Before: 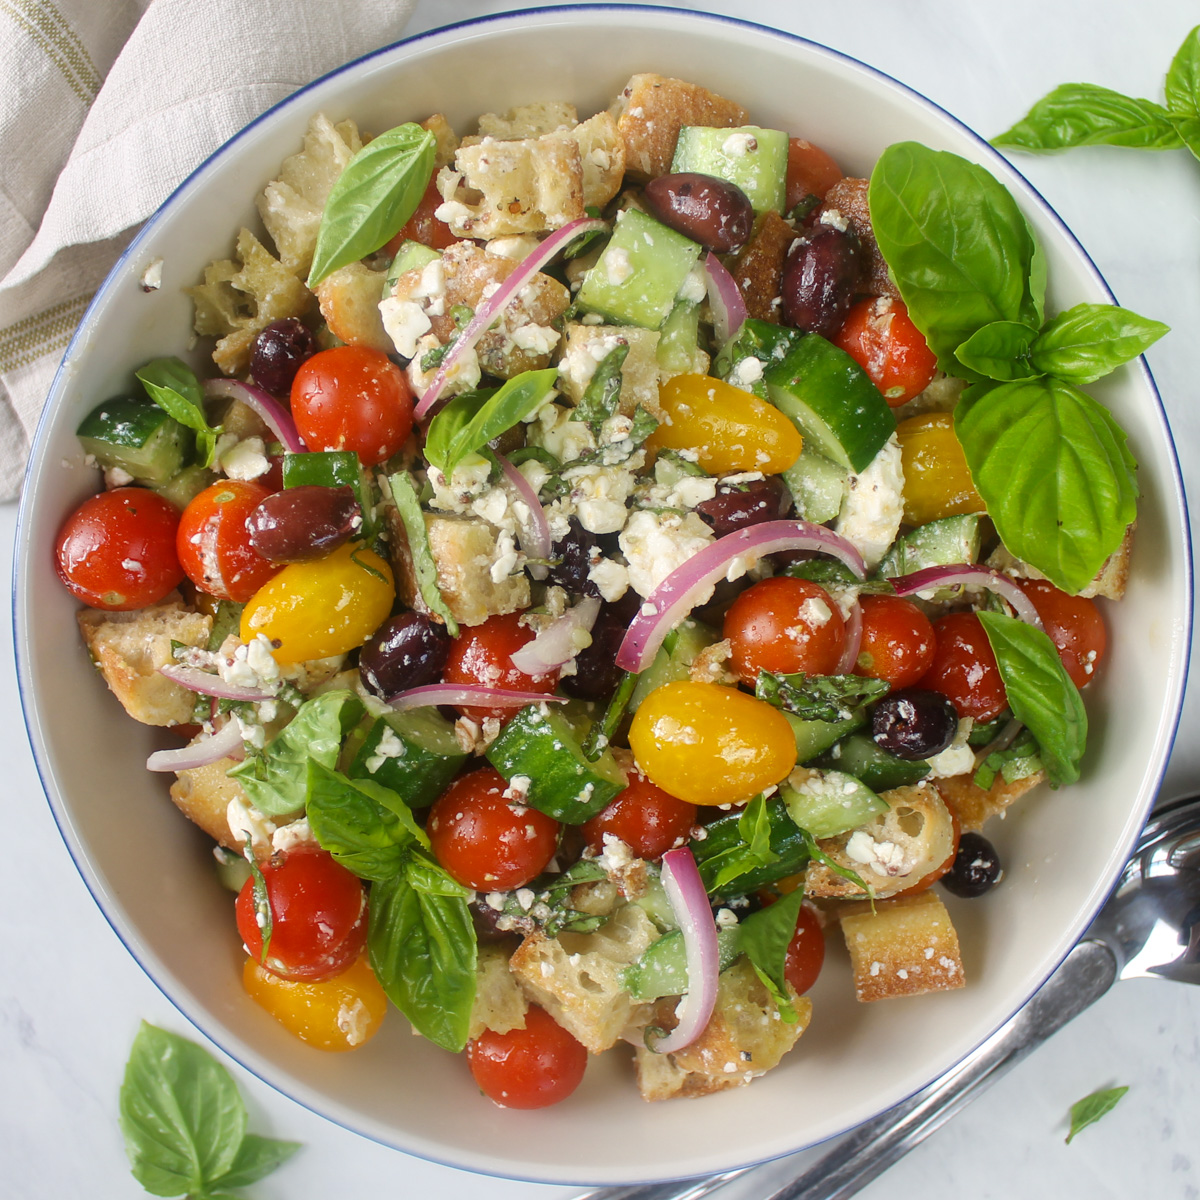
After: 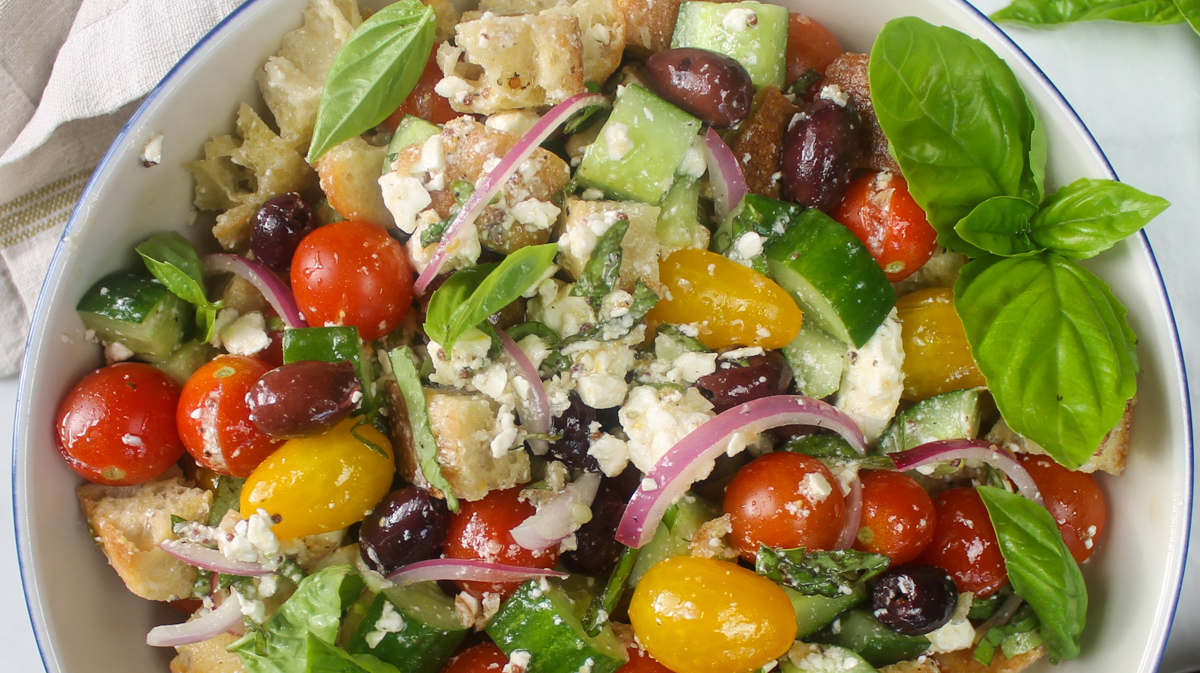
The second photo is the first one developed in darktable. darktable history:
crop and rotate: top 10.494%, bottom 33.342%
